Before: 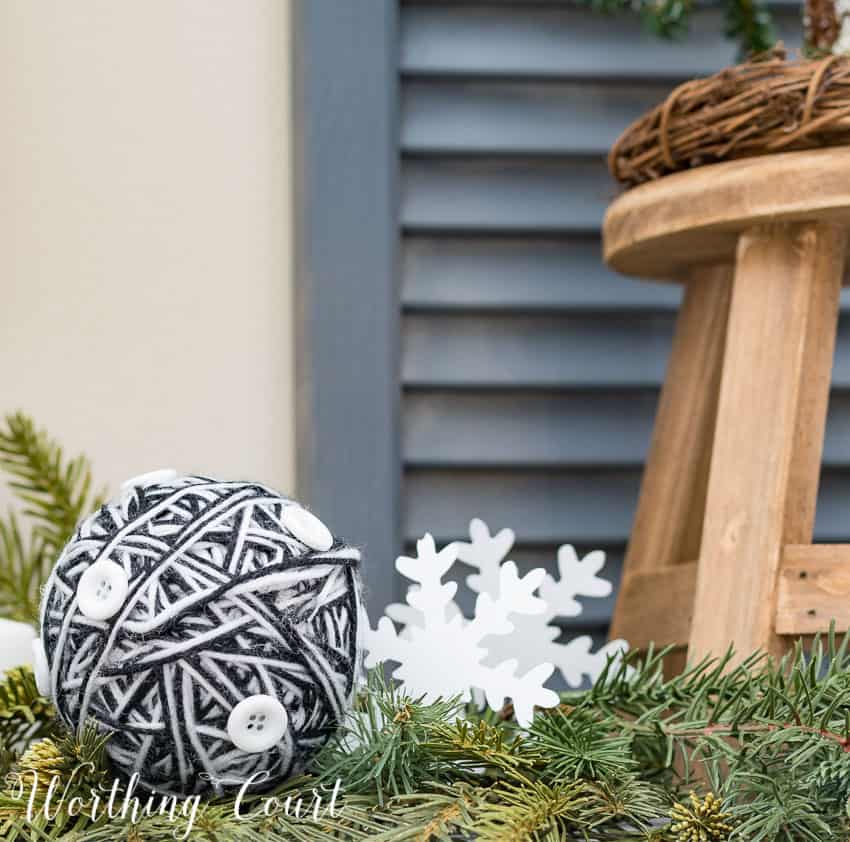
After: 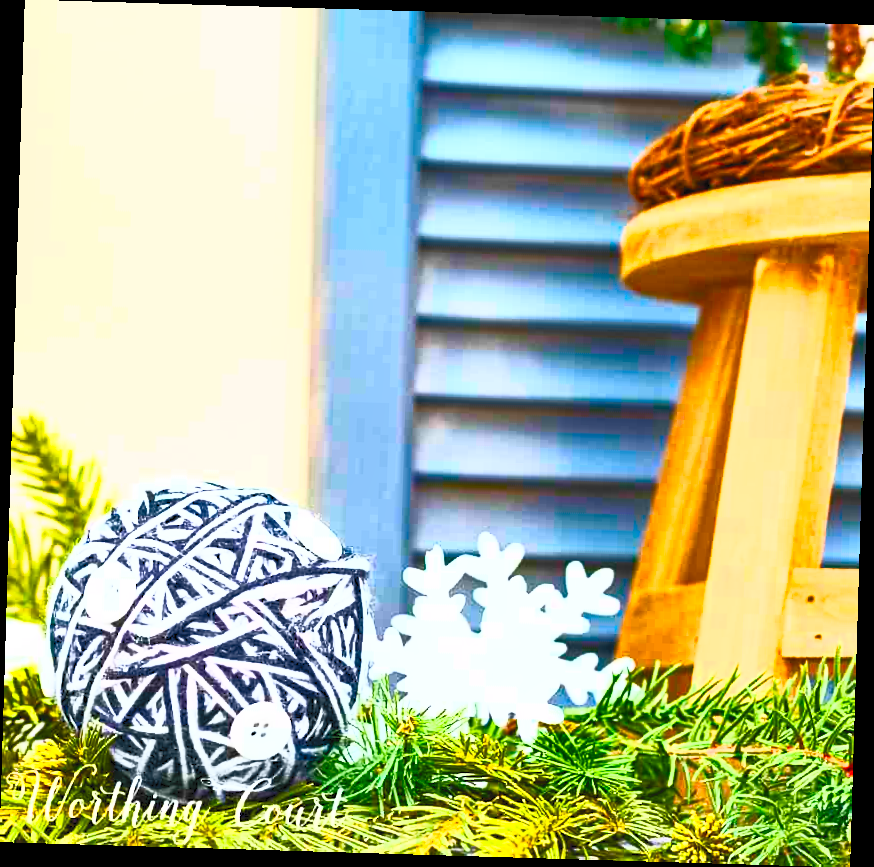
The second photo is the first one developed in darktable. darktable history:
color balance rgb: perceptual saturation grading › global saturation 24.74%, perceptual saturation grading › highlights -51.22%, perceptual saturation grading › mid-tones 19.16%, perceptual saturation grading › shadows 60.98%, global vibrance 50%
shadows and highlights: shadows 37.27, highlights -28.18, soften with gaussian
contrast brightness saturation: contrast 1, brightness 1, saturation 1
rotate and perspective: rotation 1.72°, automatic cropping off
